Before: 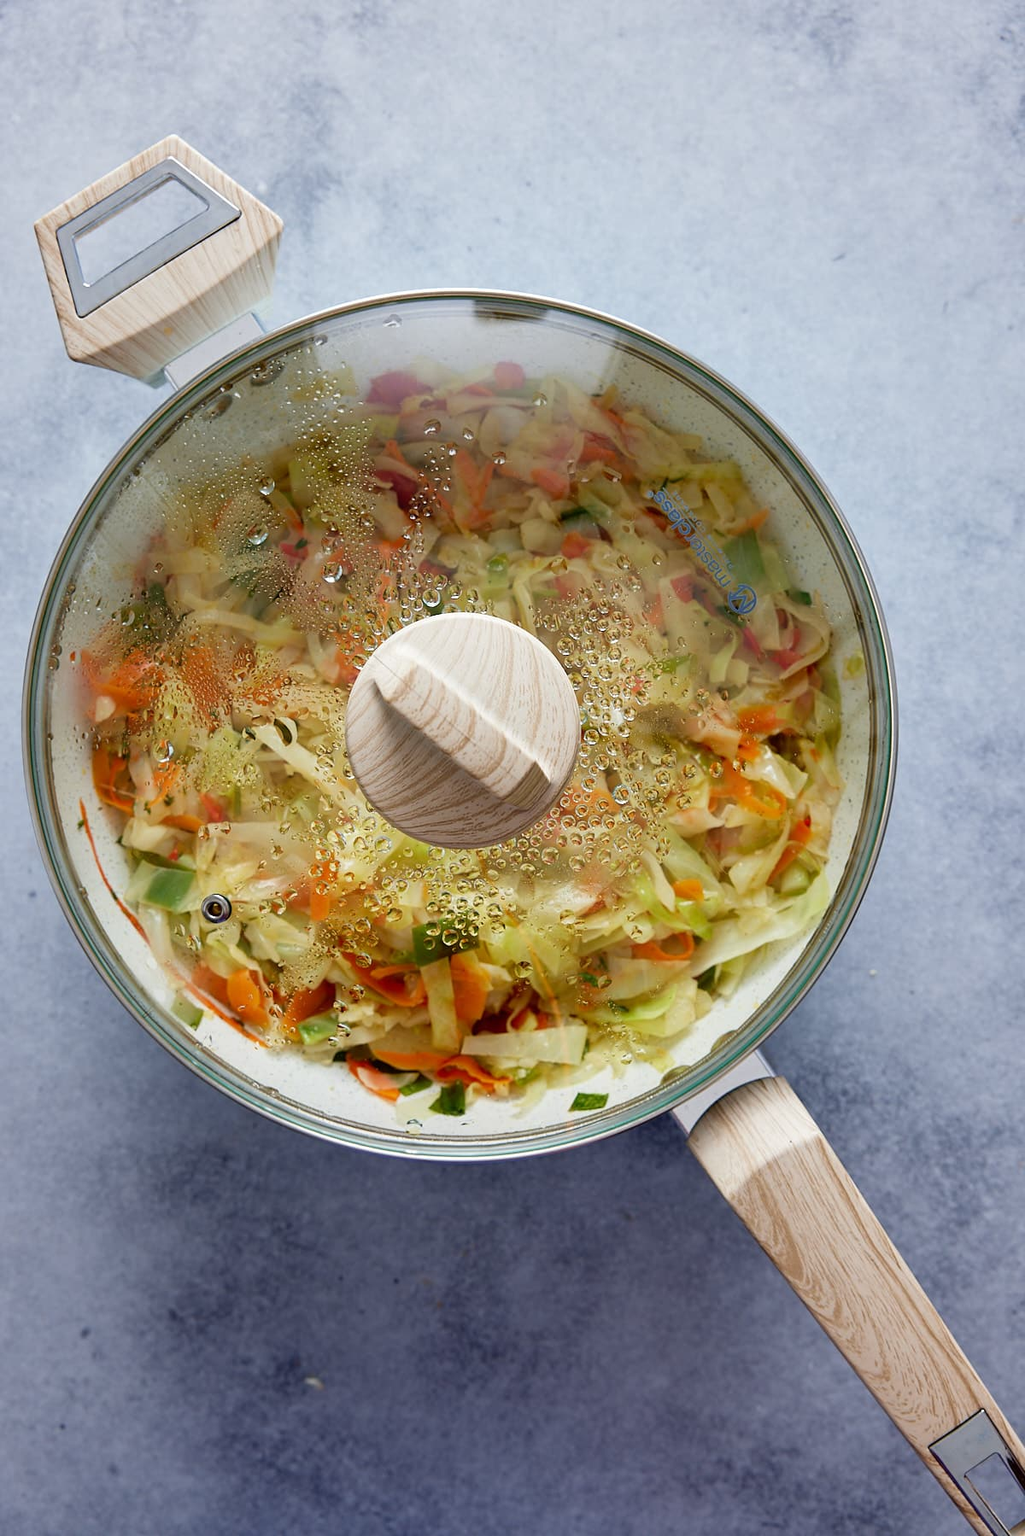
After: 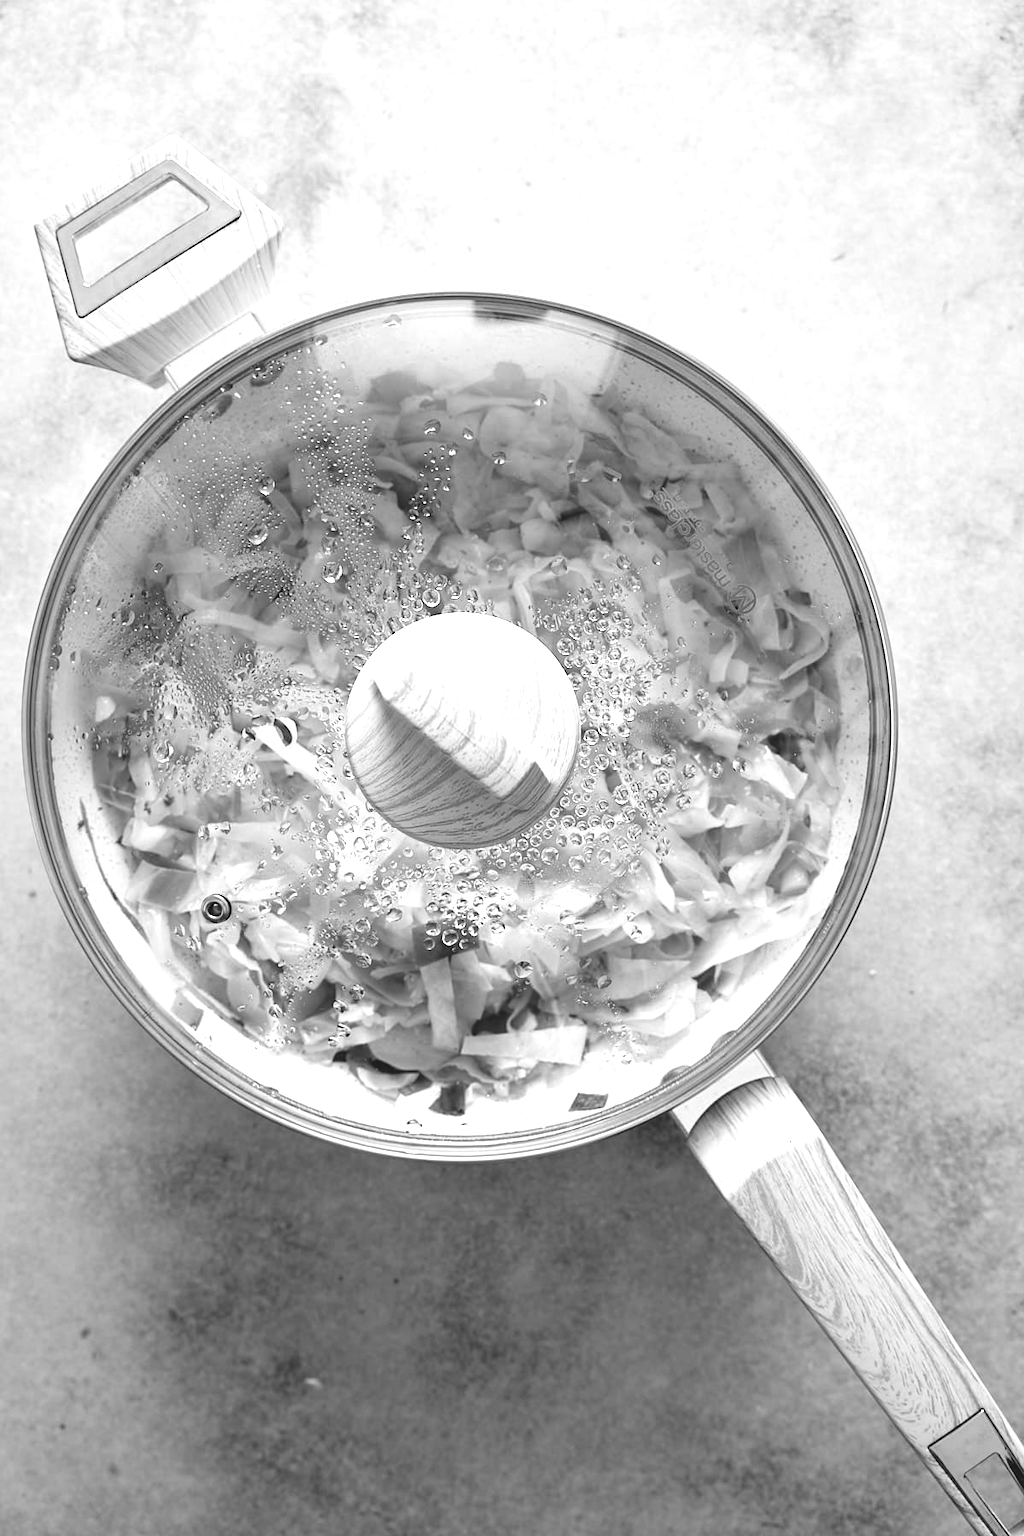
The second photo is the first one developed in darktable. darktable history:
exposure: black level correction -0.005, exposure 1.002 EV, compensate highlight preservation false
monochrome: a 73.58, b 64.21
